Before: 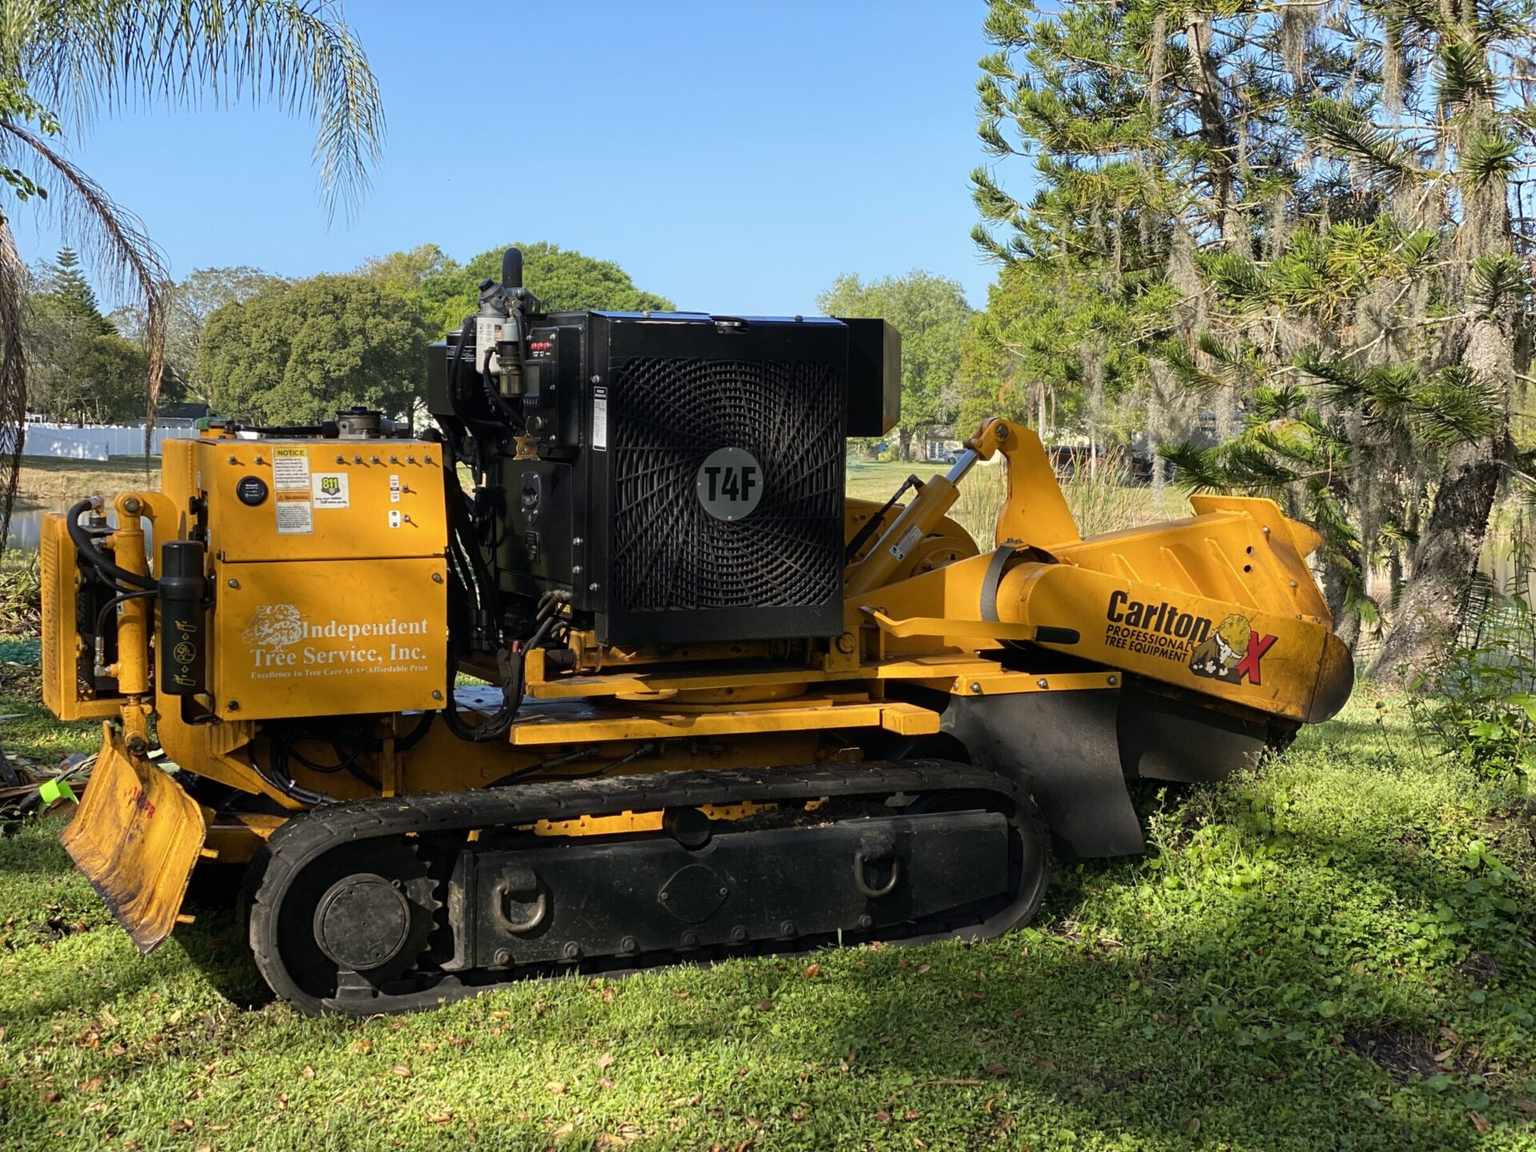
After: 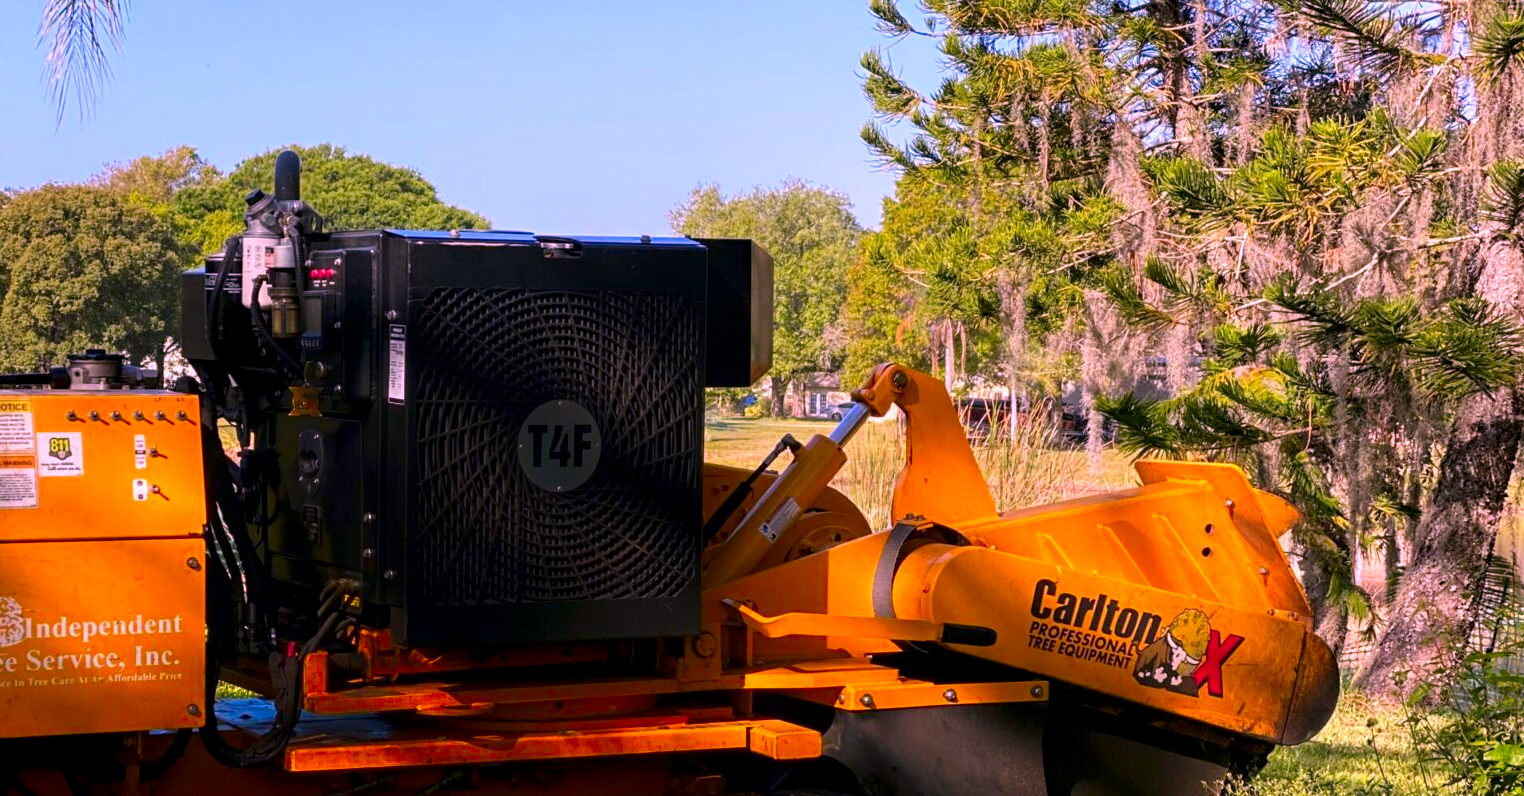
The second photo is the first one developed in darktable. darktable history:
shadows and highlights: shadows -68.8, highlights 36, highlights color adjustment 0.523%, soften with gaussian
local contrast: highlights 90%, shadows 82%
crop: left 18.408%, top 11.091%, right 2.168%, bottom 33.607%
color correction: highlights a* 19.34, highlights b* -11.43, saturation 1.69
